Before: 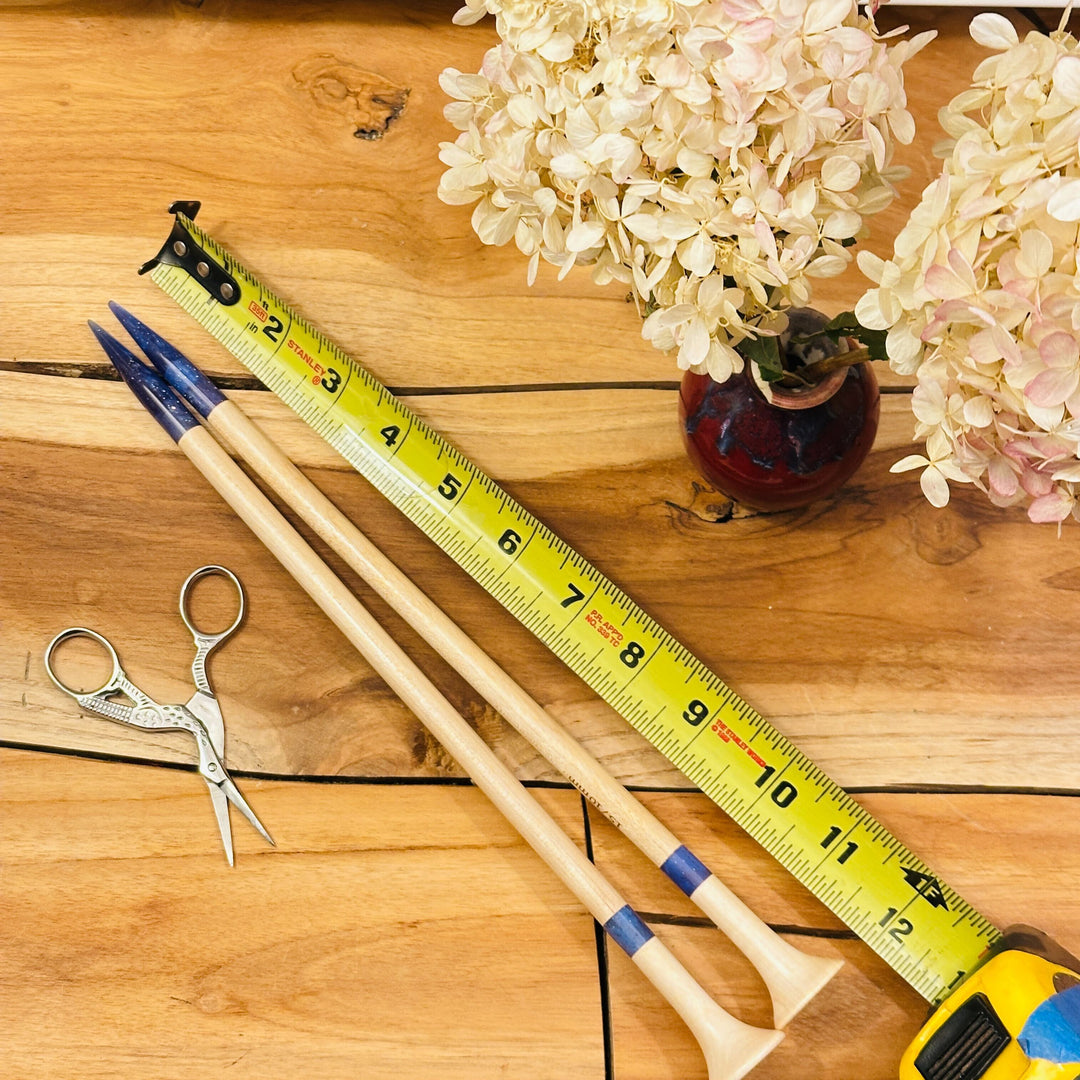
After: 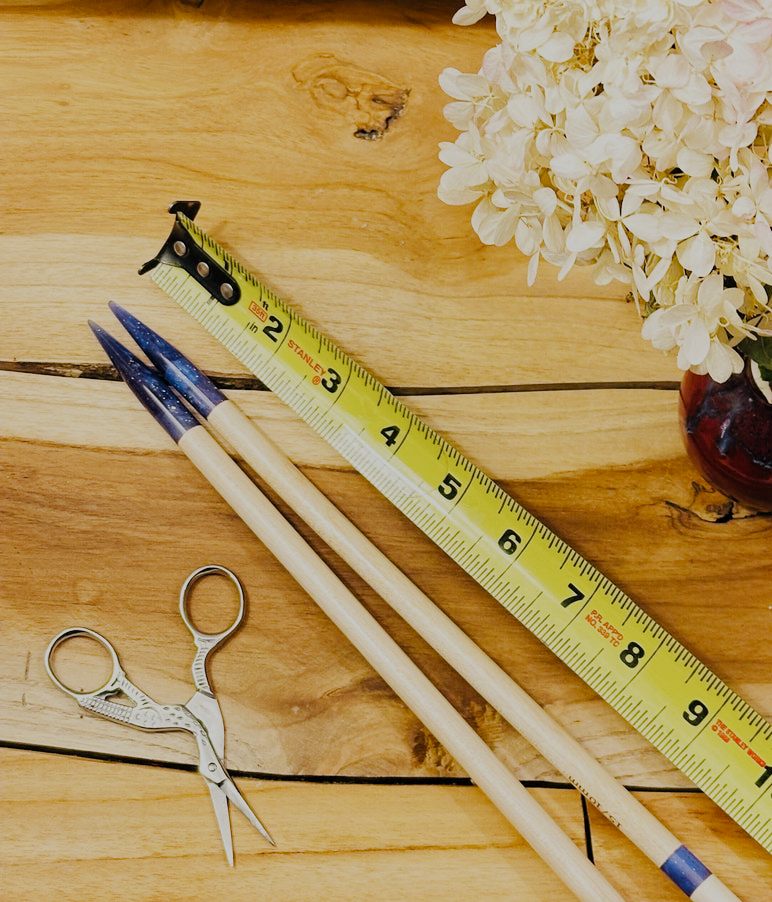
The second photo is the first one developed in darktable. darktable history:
crop: right 28.455%, bottom 16.411%
filmic rgb: black relative exposure -7.25 EV, white relative exposure 5.08 EV, hardness 3.2, preserve chrominance no, color science v5 (2021), contrast in shadows safe, contrast in highlights safe
